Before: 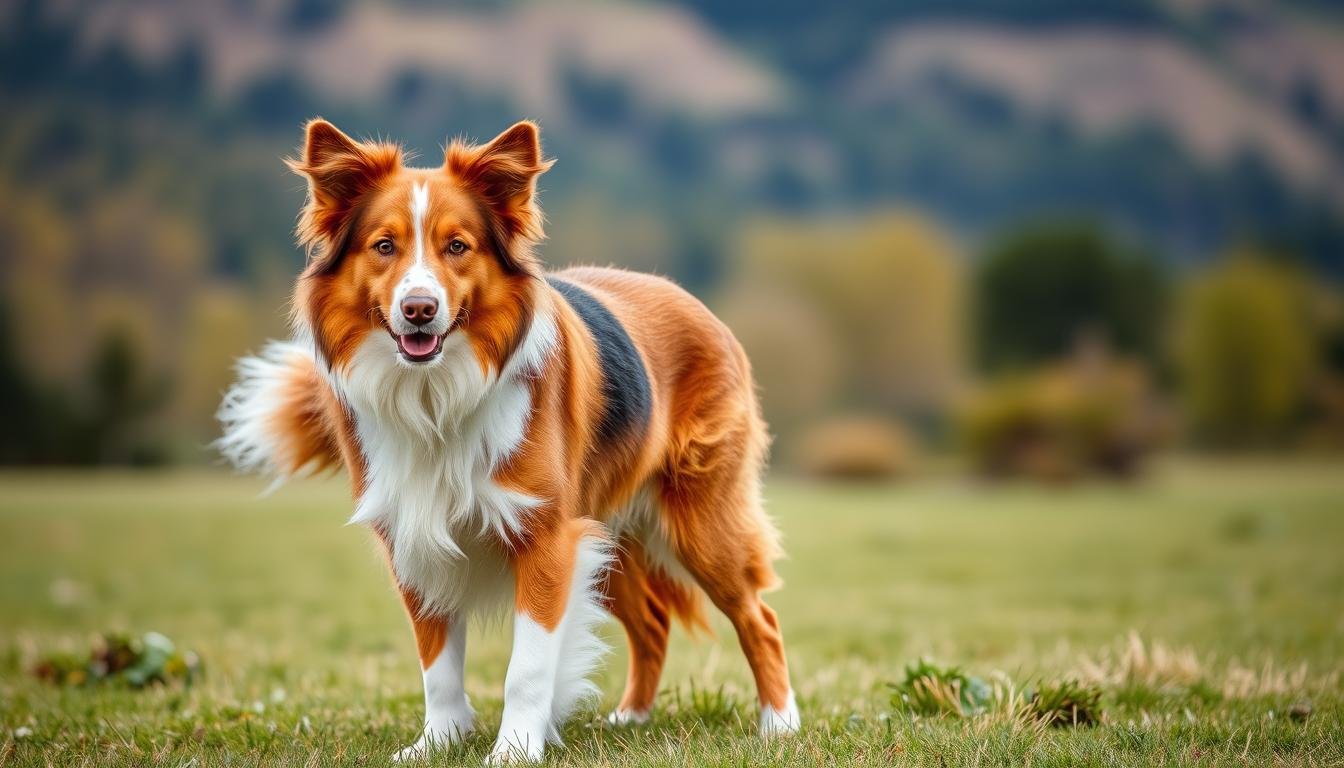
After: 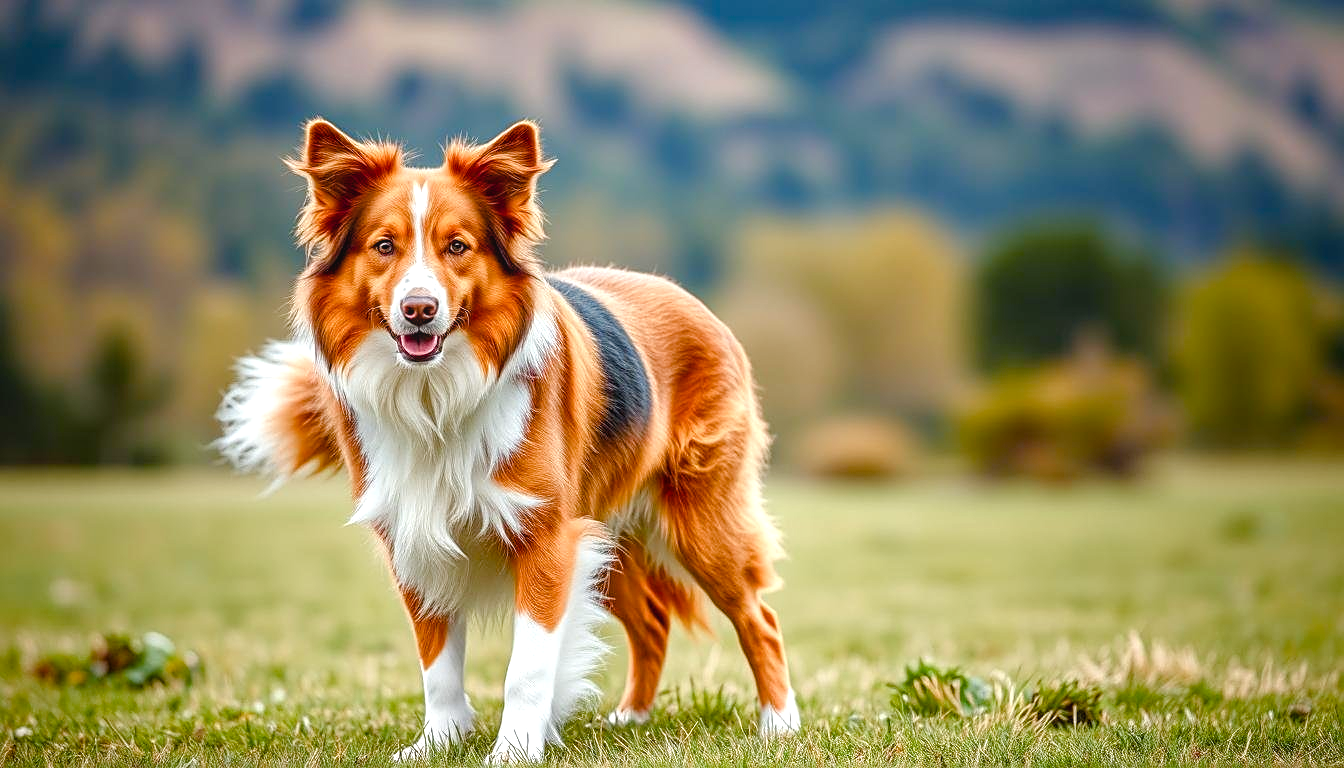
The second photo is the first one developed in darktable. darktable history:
sharpen: on, module defaults
color balance rgb: perceptual saturation grading › global saturation 20%, perceptual saturation grading › highlights -50%, perceptual saturation grading › shadows 30%, perceptual brilliance grading › global brilliance 10%, perceptual brilliance grading › shadows 15%
local contrast: detail 110%
